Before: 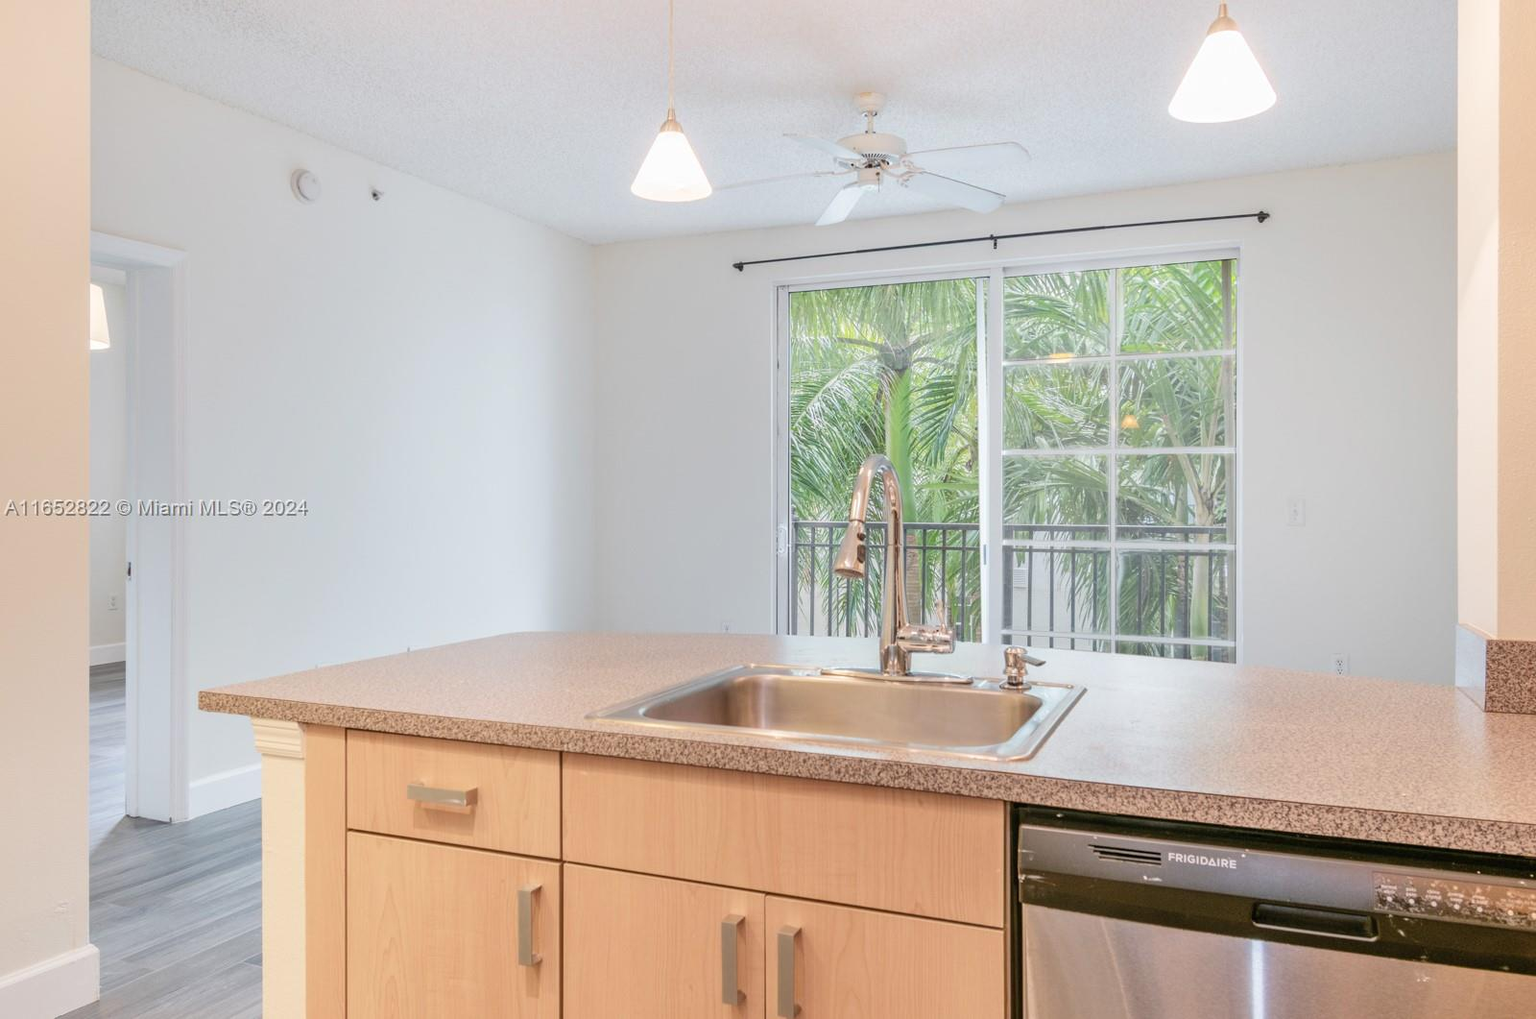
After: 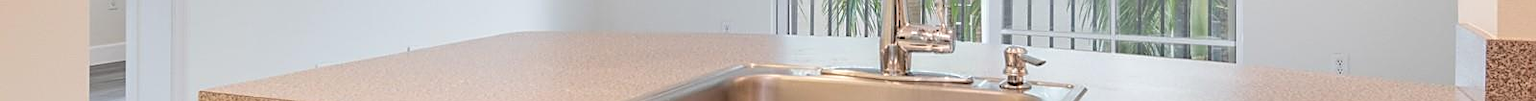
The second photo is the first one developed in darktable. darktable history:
crop and rotate: top 59.084%, bottom 30.916%
sharpen: on, module defaults
